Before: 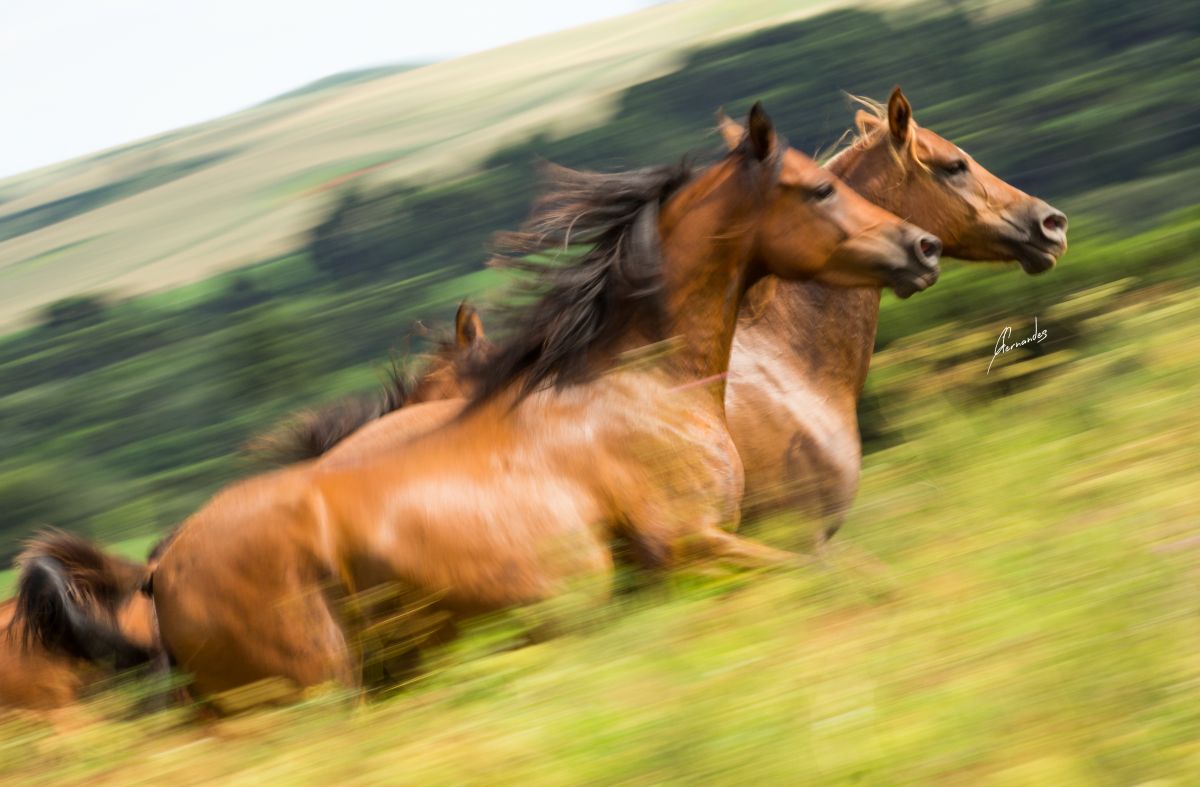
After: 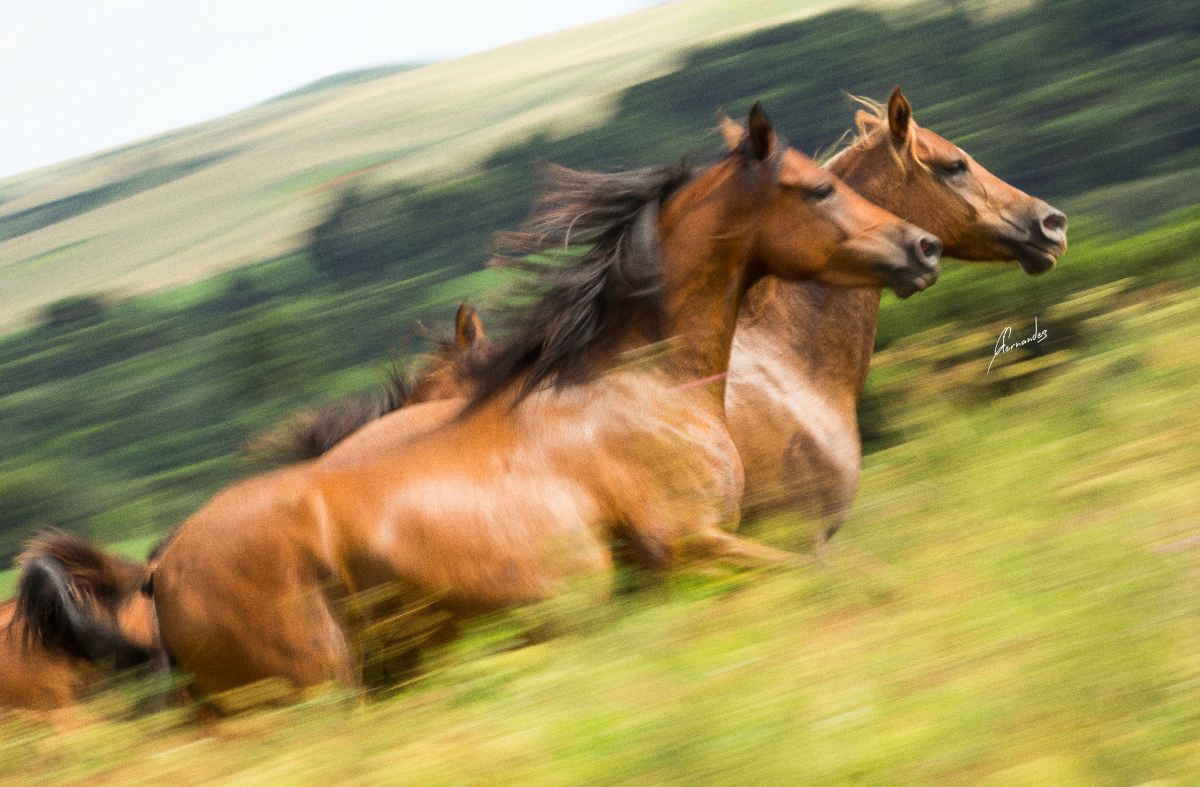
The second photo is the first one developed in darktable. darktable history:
haze removal: strength -0.09, distance 0.358, compatibility mode true, adaptive false
grain: on, module defaults
